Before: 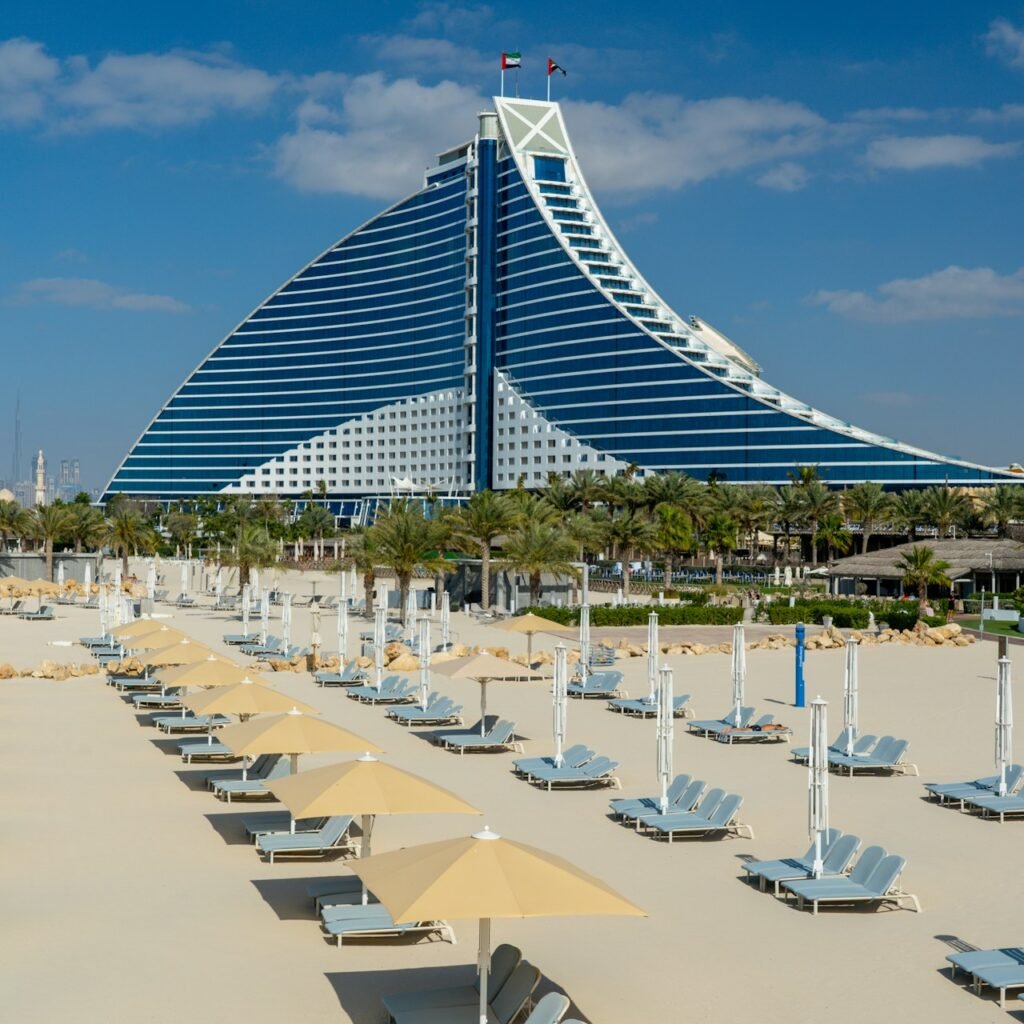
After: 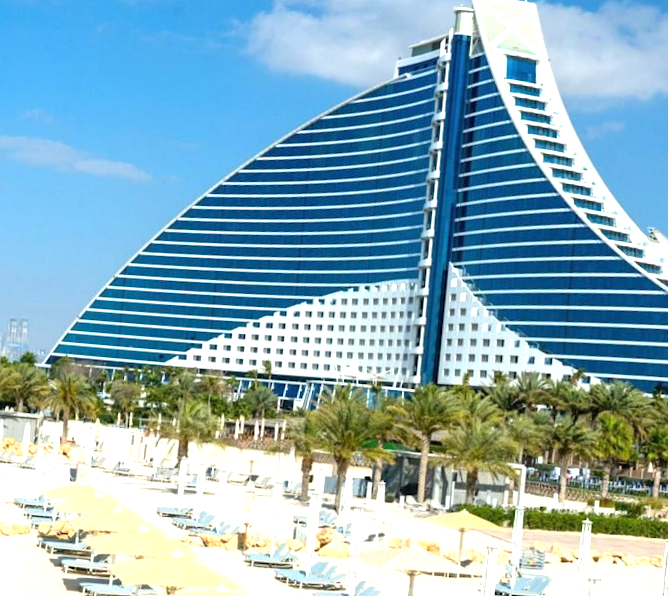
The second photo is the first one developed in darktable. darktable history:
crop and rotate: angle -4.82°, left 1.999%, top 7.002%, right 27.486%, bottom 30.088%
exposure: black level correction 0, exposure 1.2 EV, compensate highlight preservation false
